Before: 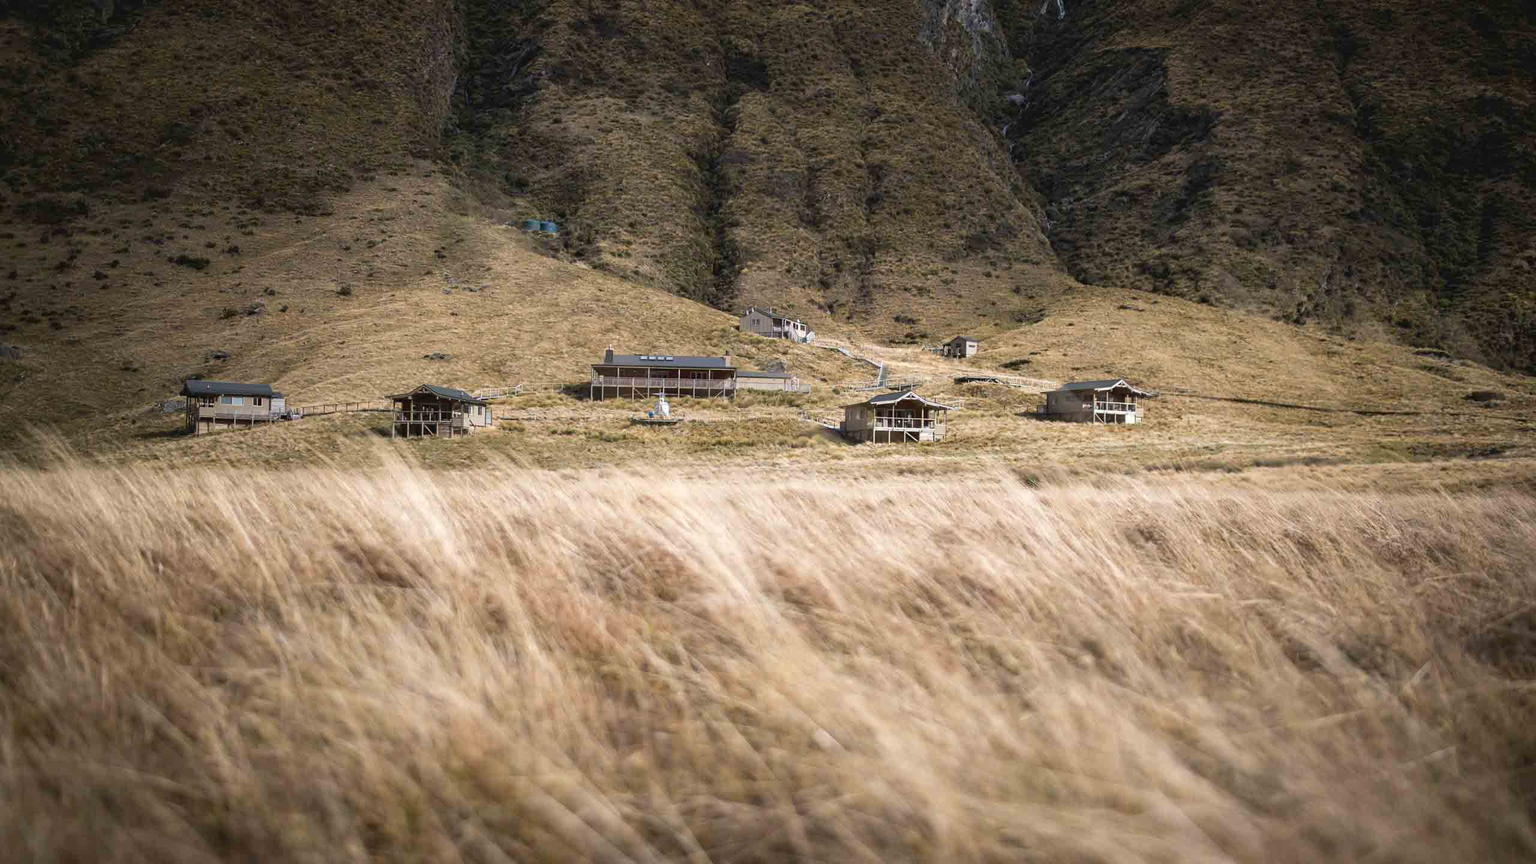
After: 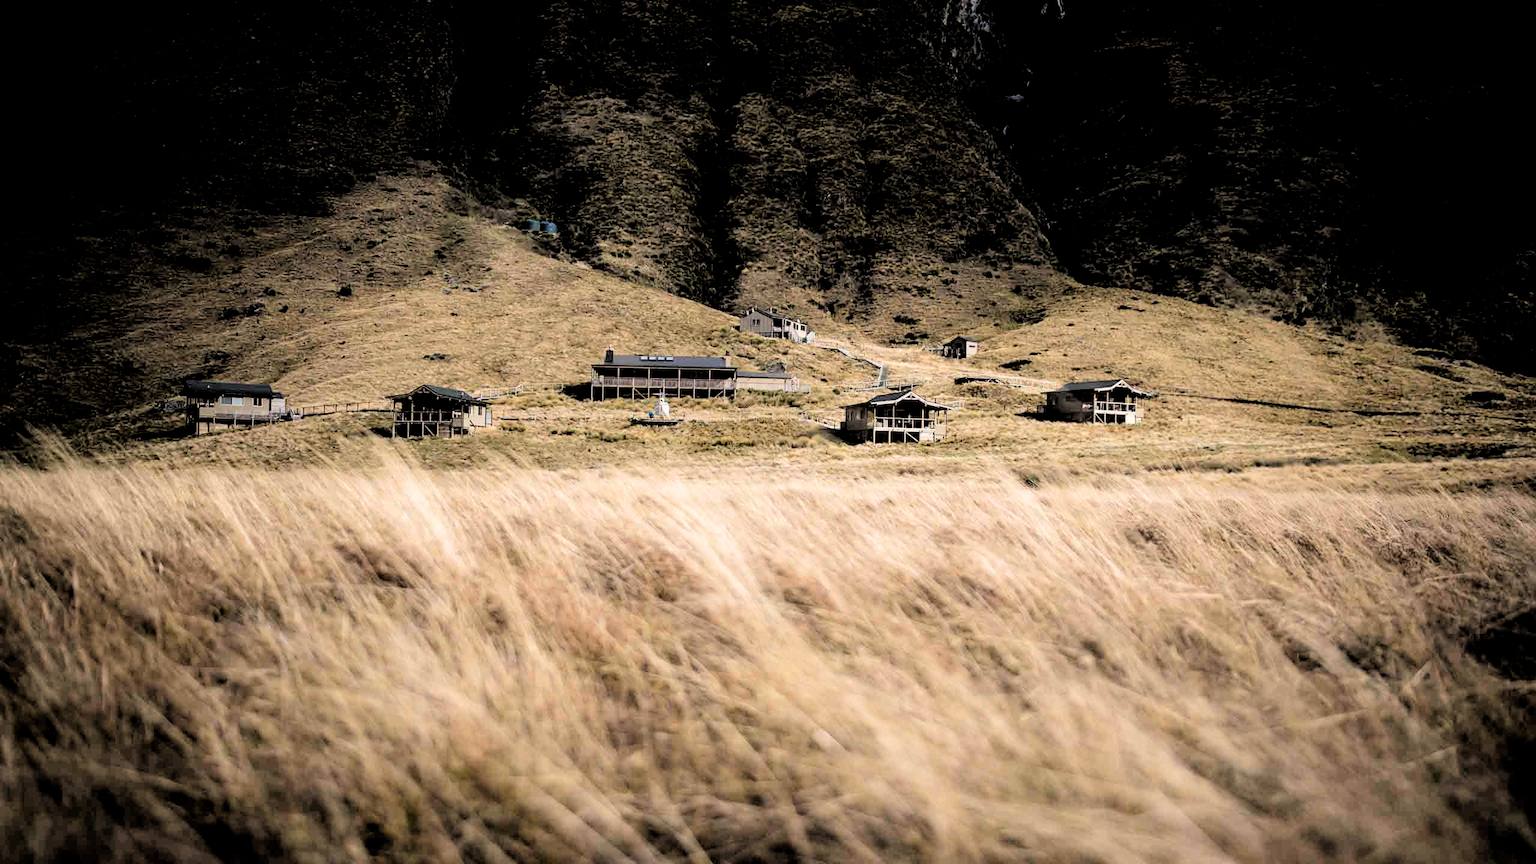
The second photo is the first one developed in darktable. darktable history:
filmic rgb: middle gray luminance 13.77%, black relative exposure -2.03 EV, white relative exposure 3.09 EV, target black luminance 0%, hardness 1.79, latitude 58.7%, contrast 1.729, highlights saturation mix 5.11%, shadows ↔ highlights balance -37.19%
color balance rgb: highlights gain › chroma 2.187%, highlights gain › hue 74.7°, perceptual saturation grading › global saturation 0.166%, global vibrance 20%
